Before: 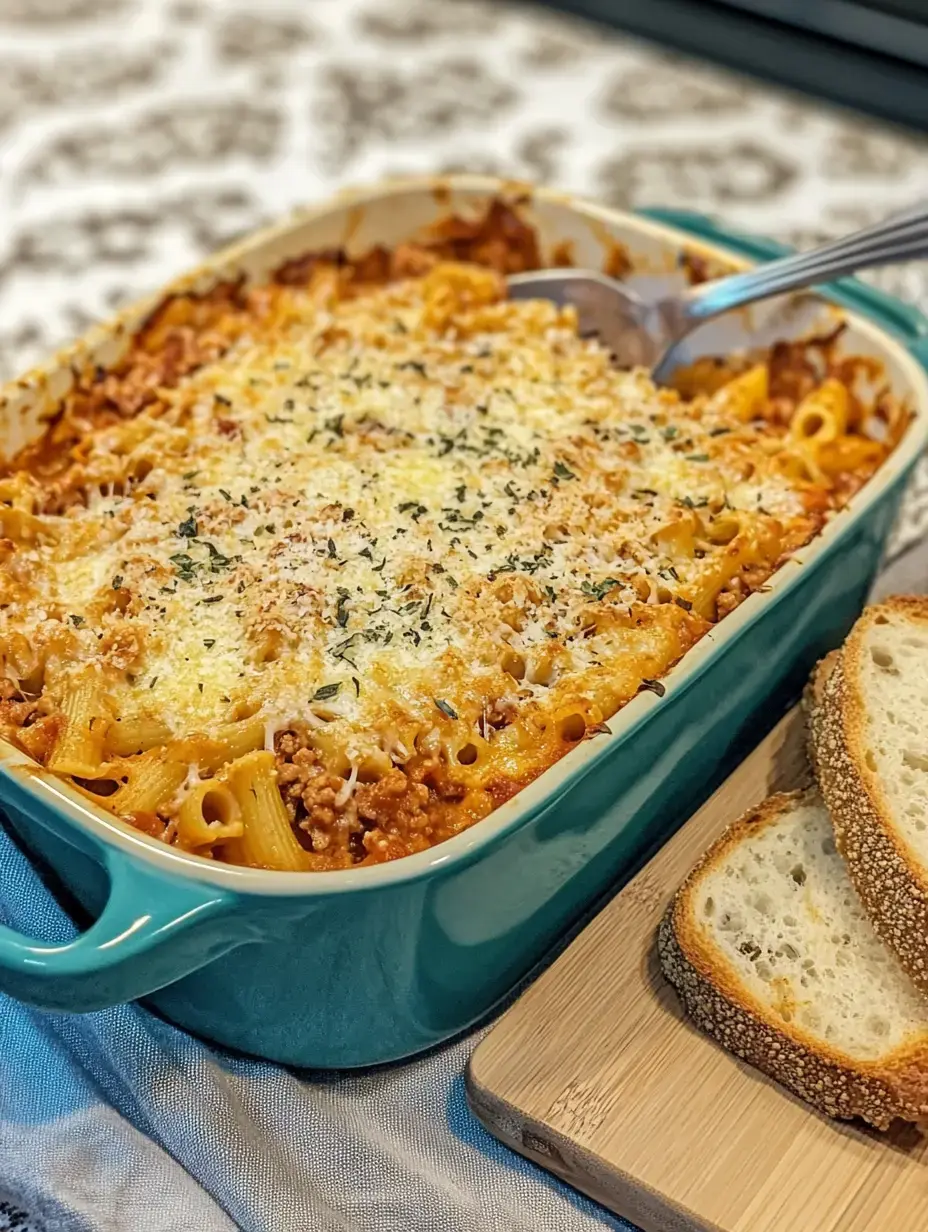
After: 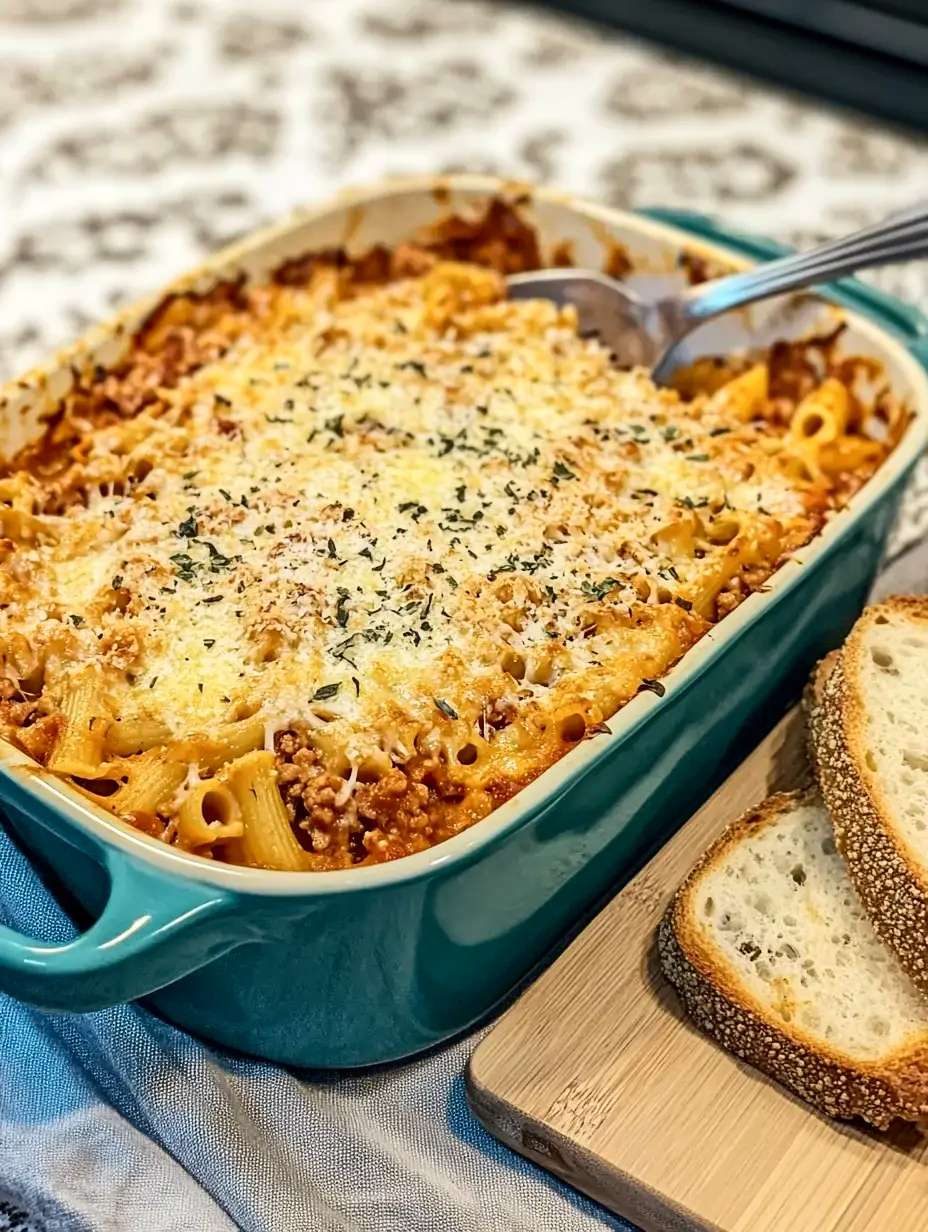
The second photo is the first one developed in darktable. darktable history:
color zones: curves: ch1 [(0, 0.513) (0.143, 0.524) (0.286, 0.511) (0.429, 0.506) (0.571, 0.503) (0.714, 0.503) (0.857, 0.508) (1, 0.513)]
contrast brightness saturation: contrast 0.22
